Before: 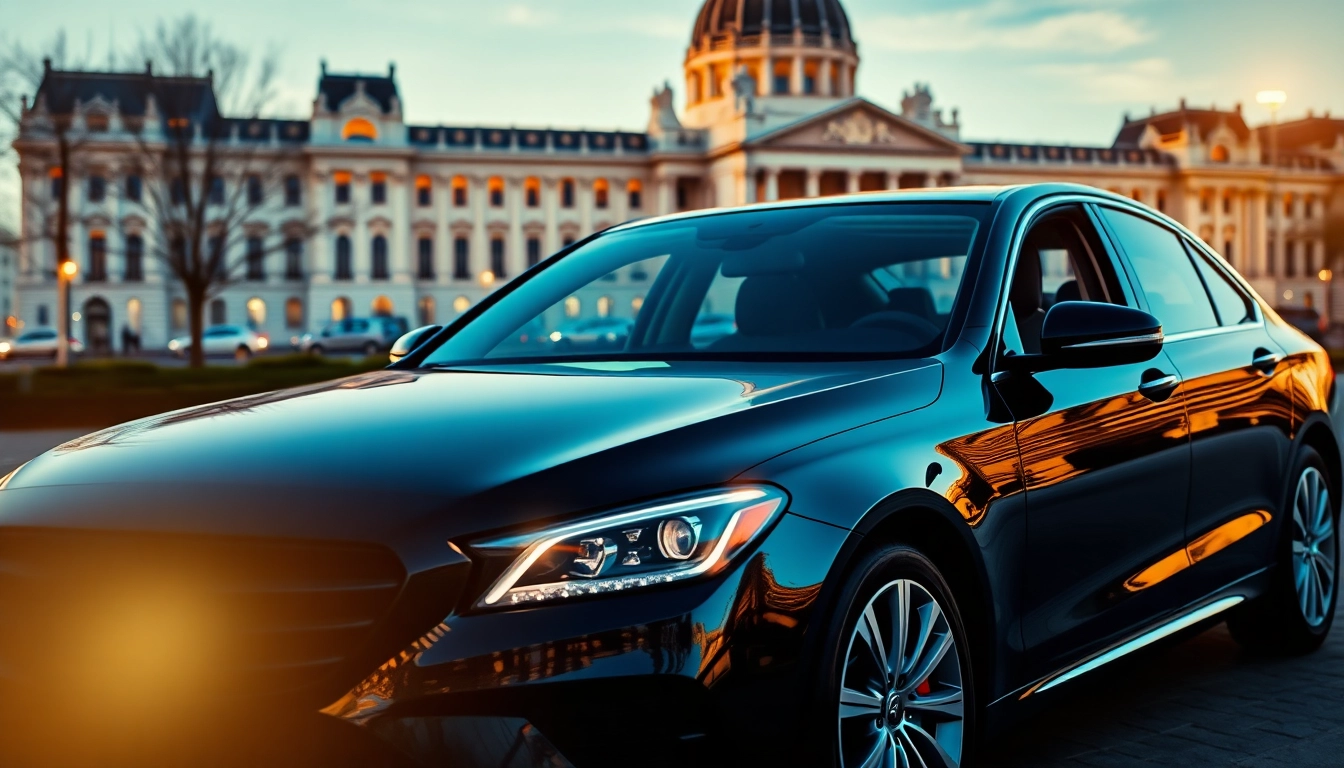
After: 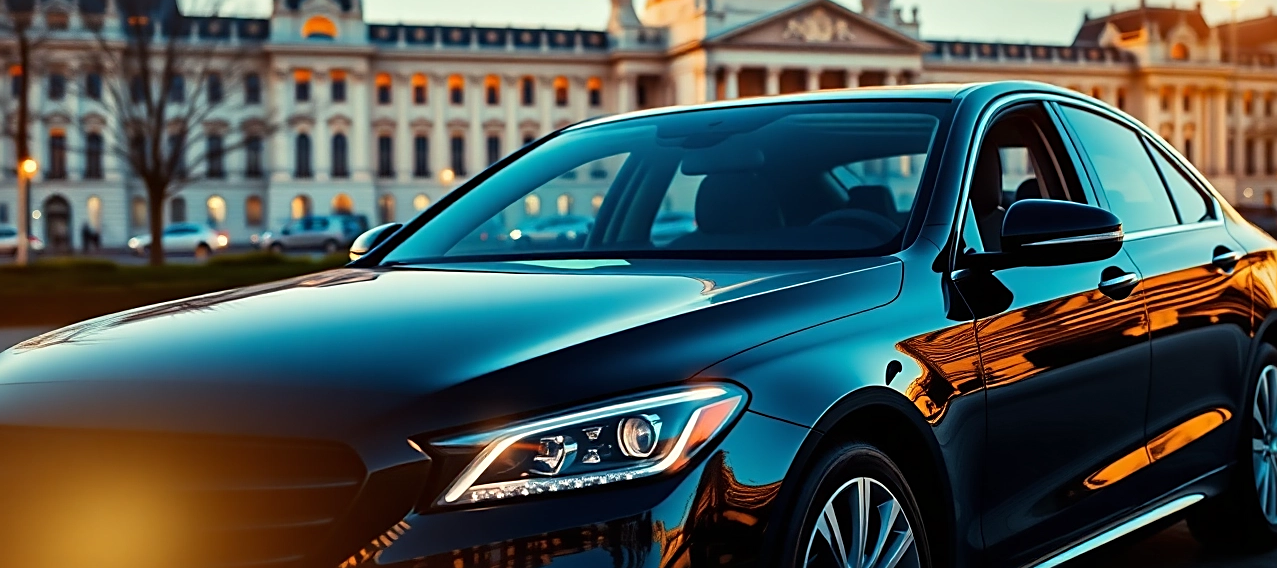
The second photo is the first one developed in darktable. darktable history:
crop and rotate: left 2.991%, top 13.302%, right 1.981%, bottom 12.636%
sharpen: on, module defaults
